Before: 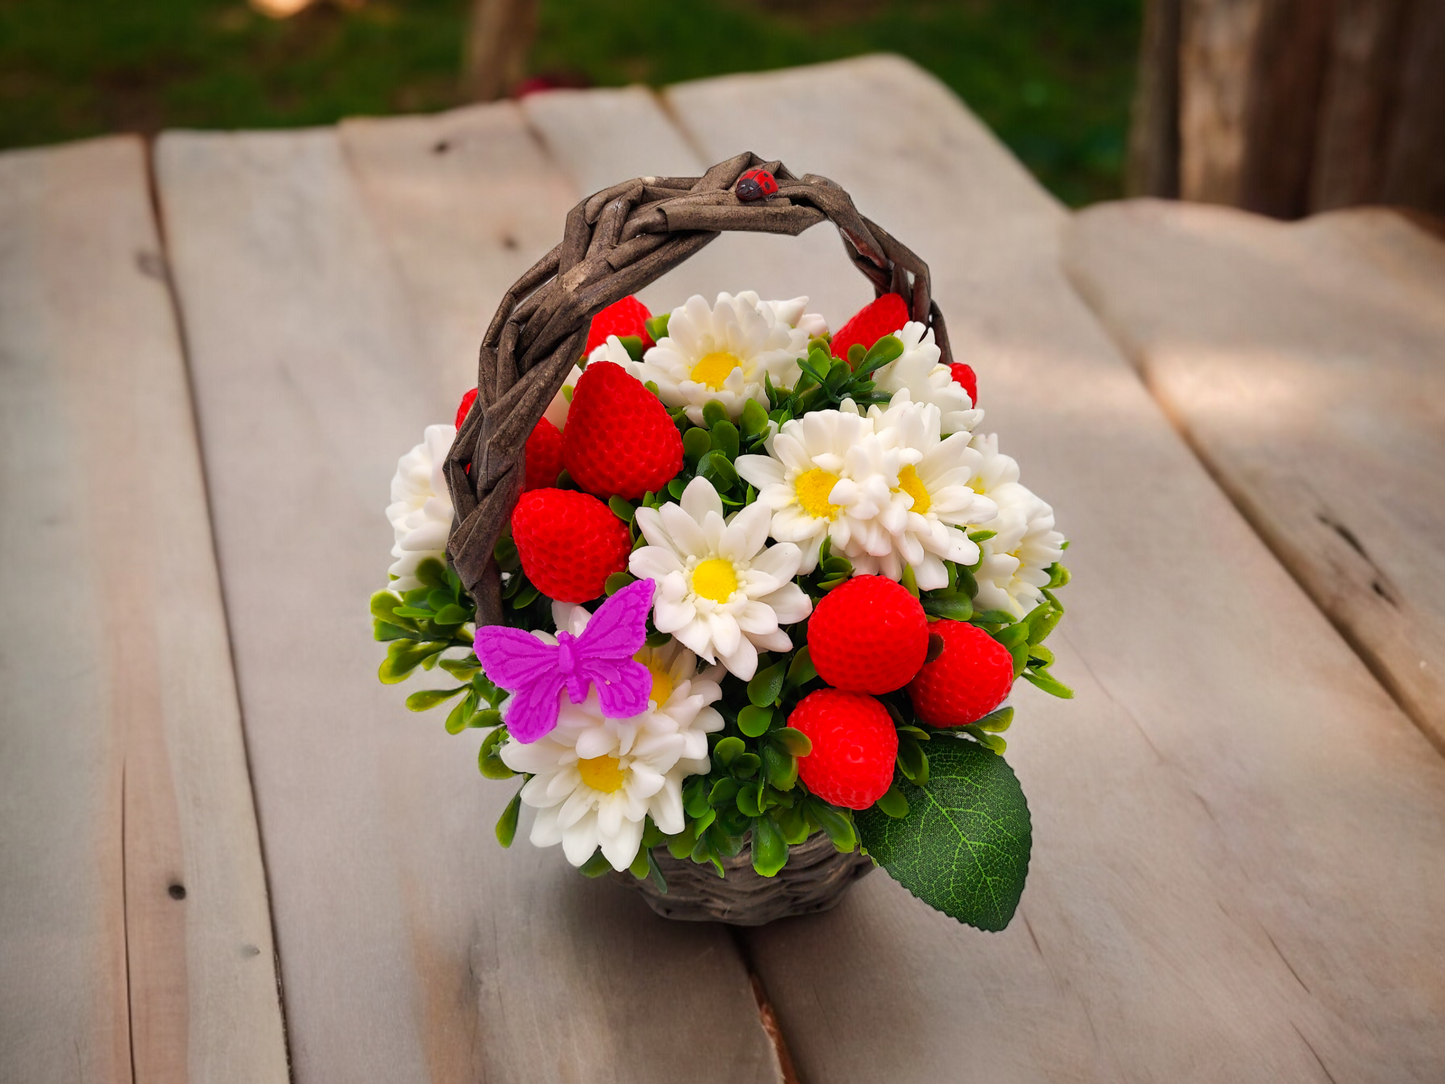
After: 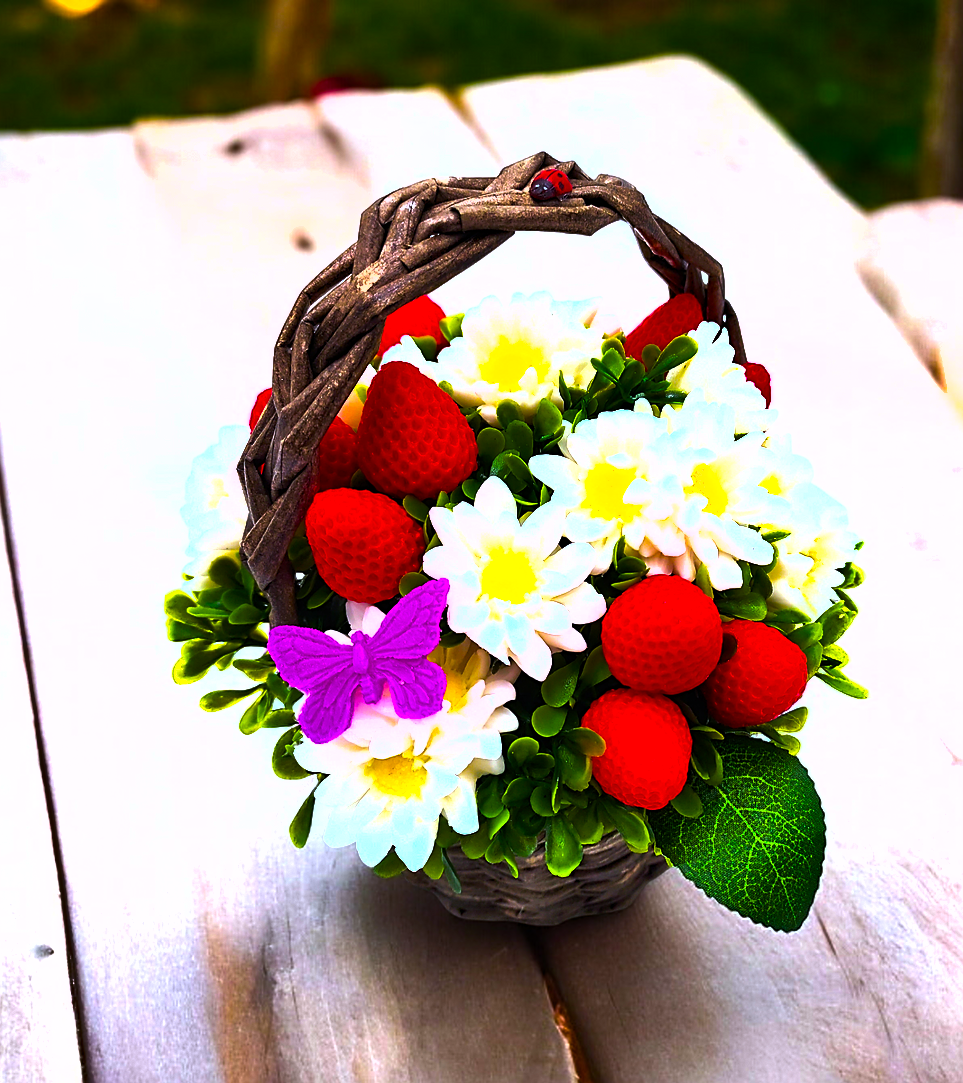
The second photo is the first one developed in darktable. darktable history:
white balance: red 0.926, green 1.003, blue 1.133
sharpen: on, module defaults
crop and rotate: left 14.292%, right 19.041%
shadows and highlights: low approximation 0.01, soften with gaussian
color balance rgb: linear chroma grading › shadows -30%, linear chroma grading › global chroma 35%, perceptual saturation grading › global saturation 75%, perceptual saturation grading › shadows -30%, perceptual brilliance grading › highlights 75%, perceptual brilliance grading › shadows -30%, global vibrance 35%
